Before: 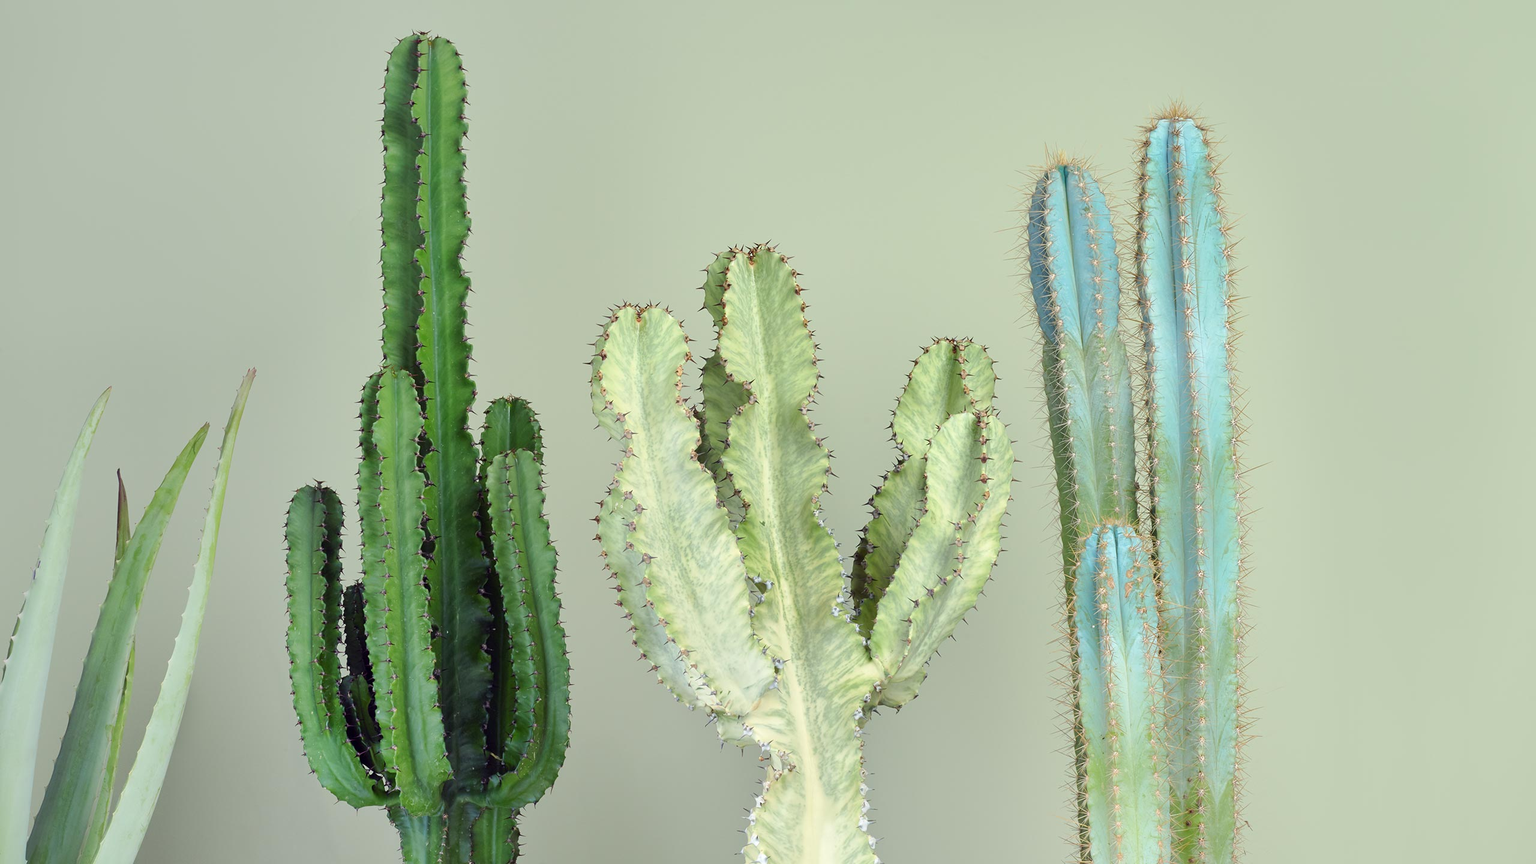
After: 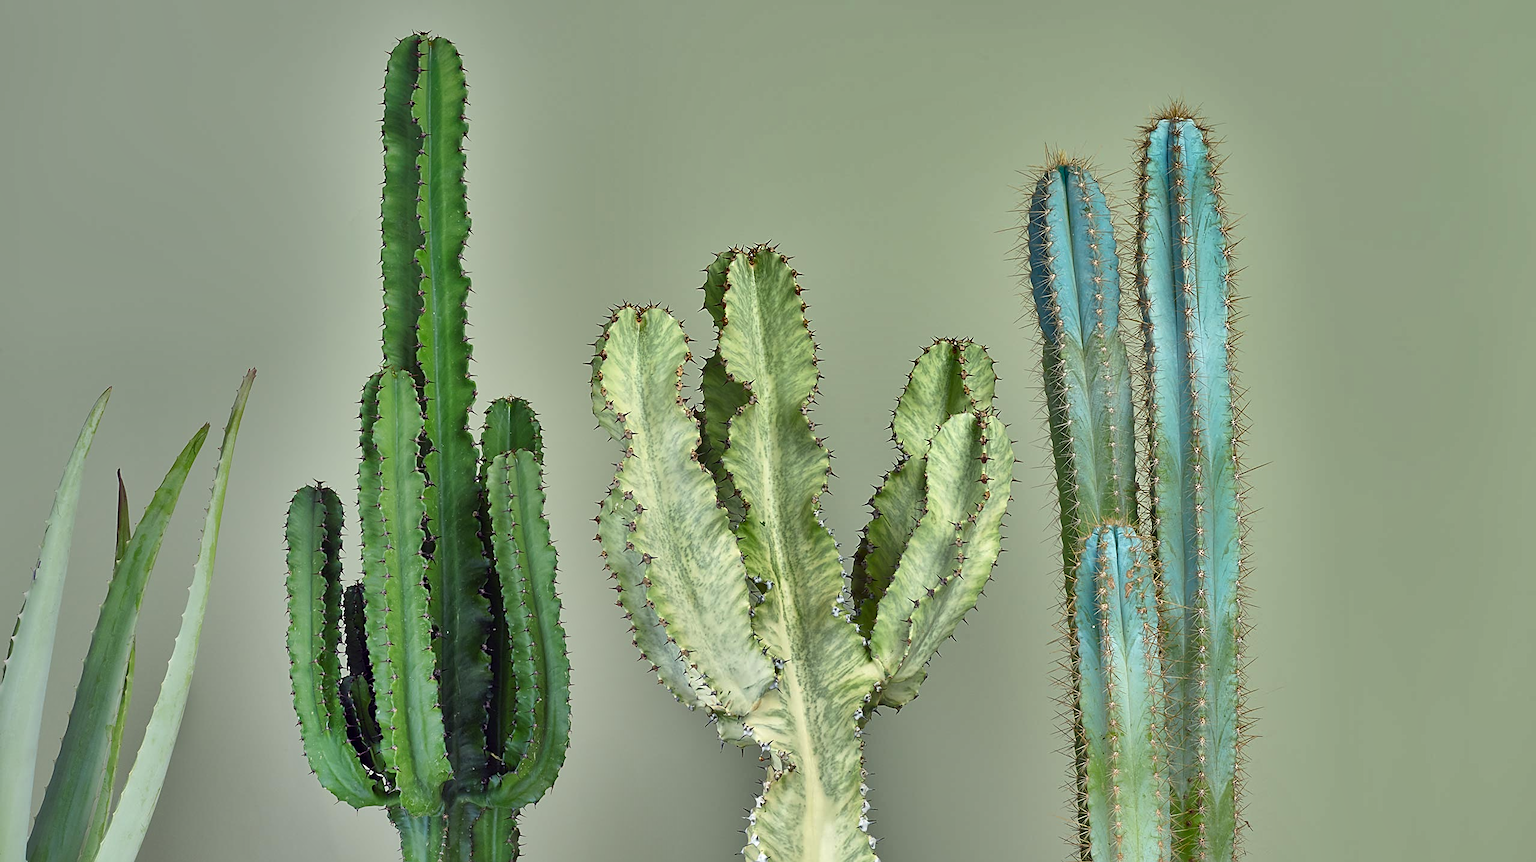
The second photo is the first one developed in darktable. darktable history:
sharpen: on, module defaults
crop: bottom 0.075%
shadows and highlights: white point adjustment 0.146, highlights -70.65, soften with gaussian
